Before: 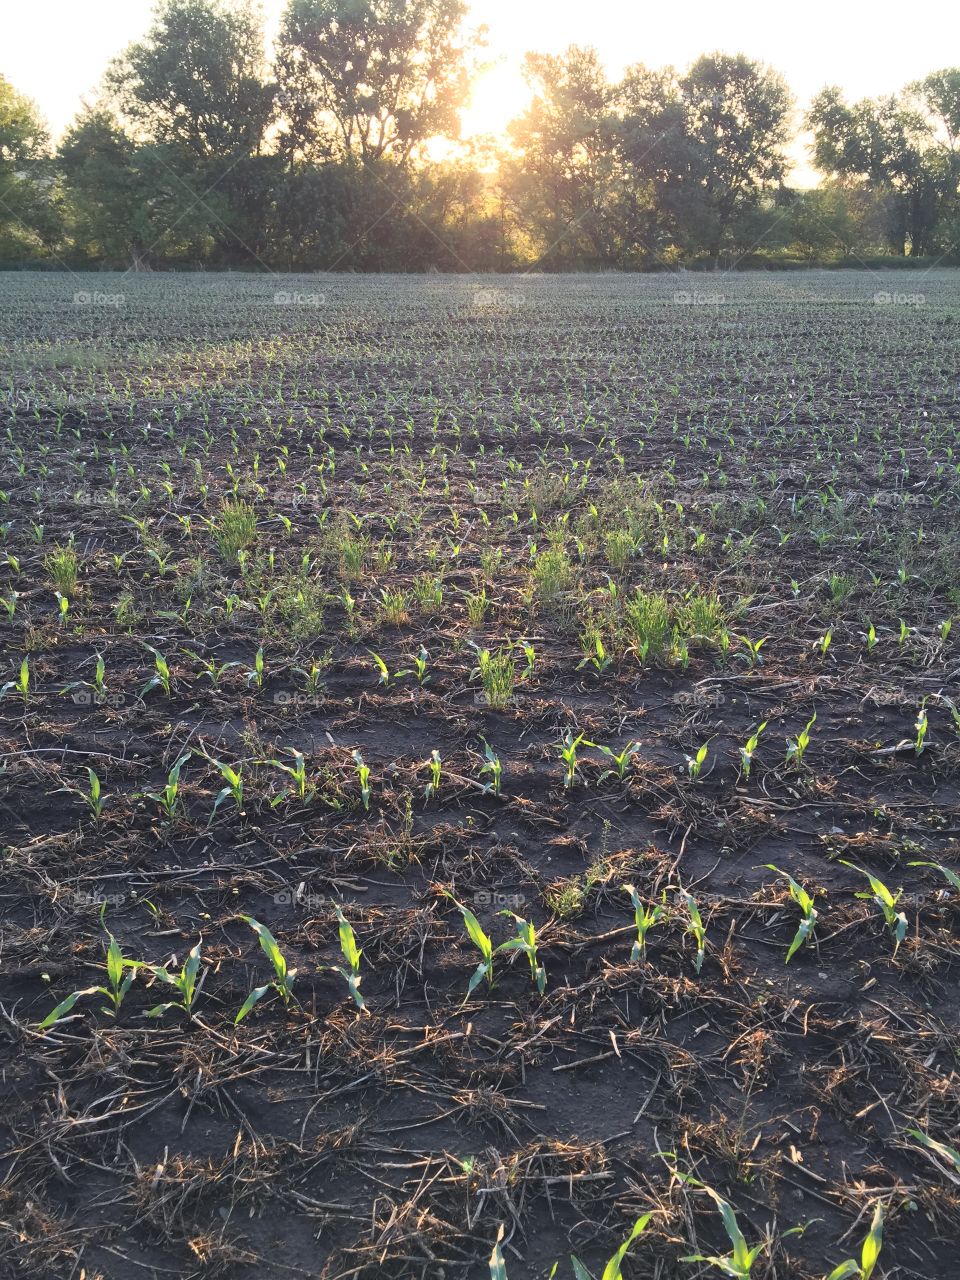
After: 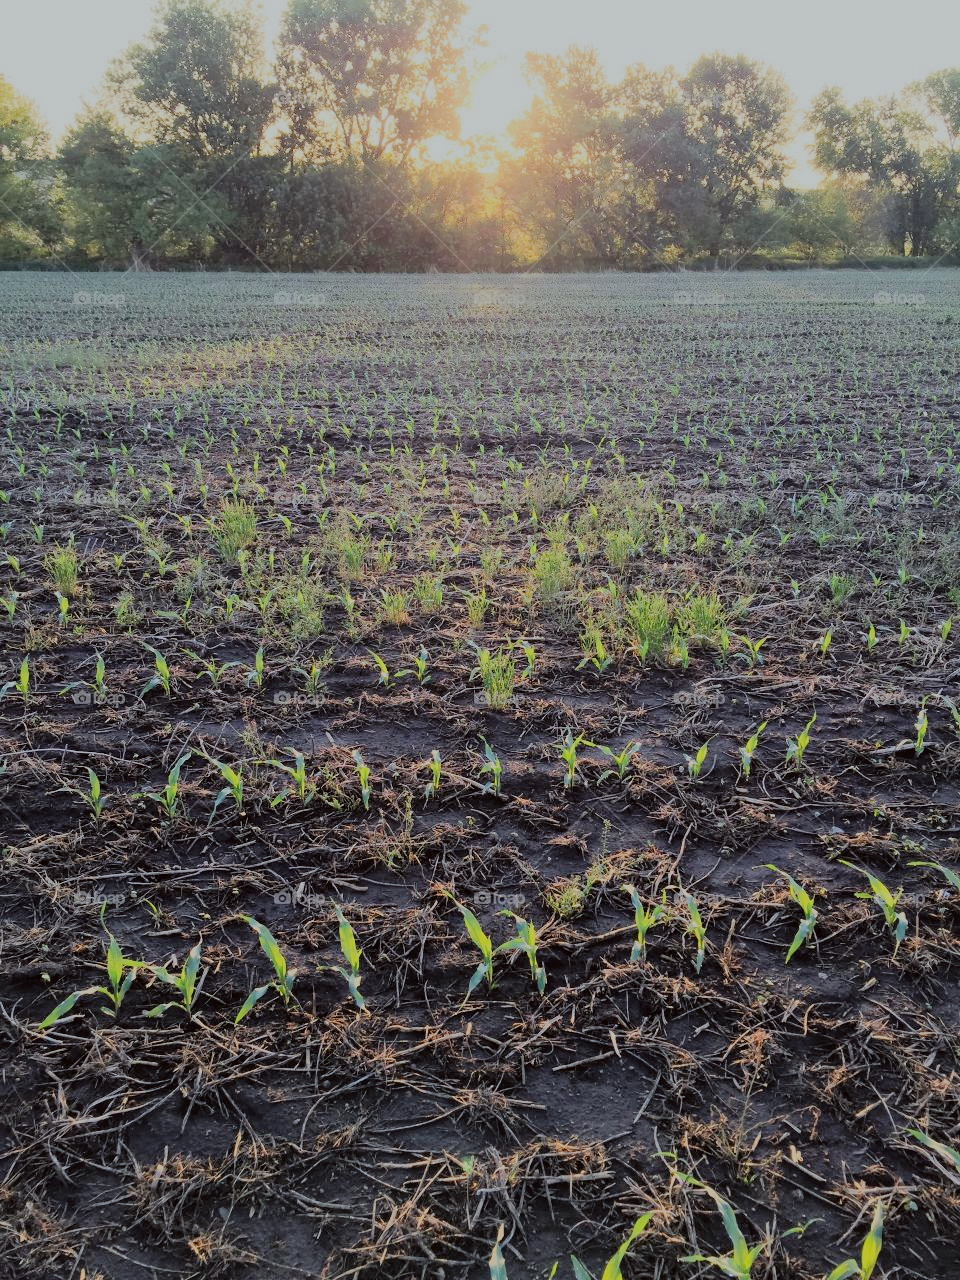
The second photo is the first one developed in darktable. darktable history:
tone equalizer: -8 EV -0.018 EV, -7 EV 0.022 EV, -6 EV -0.008 EV, -5 EV 0.009 EV, -4 EV -0.044 EV, -3 EV -0.235 EV, -2 EV -0.645 EV, -1 EV -0.988 EV, +0 EV -0.943 EV, edges refinement/feathering 500, mask exposure compensation -1.57 EV, preserve details no
color correction: highlights a* -2.82, highlights b* -2.19, shadows a* 2.57, shadows b* 2.86
tone curve: curves: ch0 [(0, 0) (0.004, 0.001) (0.133, 0.112) (0.325, 0.362) (0.832, 0.893) (1, 1)], preserve colors none
filmic rgb: black relative exposure -6.08 EV, white relative exposure 6.96 EV, threshold 5.96 EV, hardness 2.25, enable highlight reconstruction true
